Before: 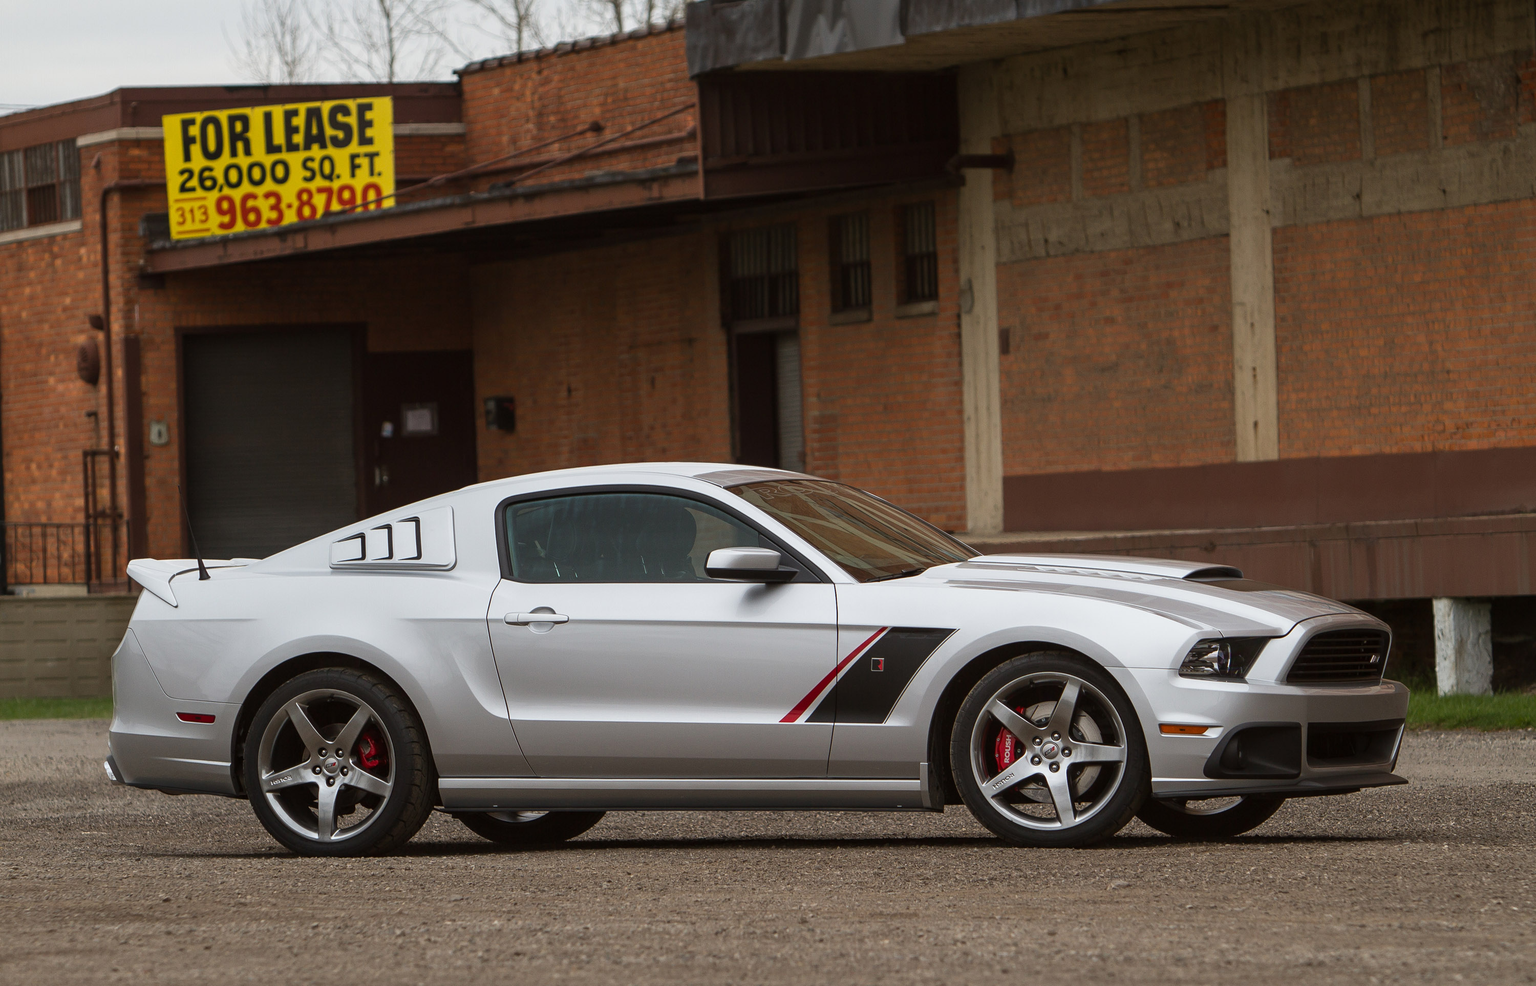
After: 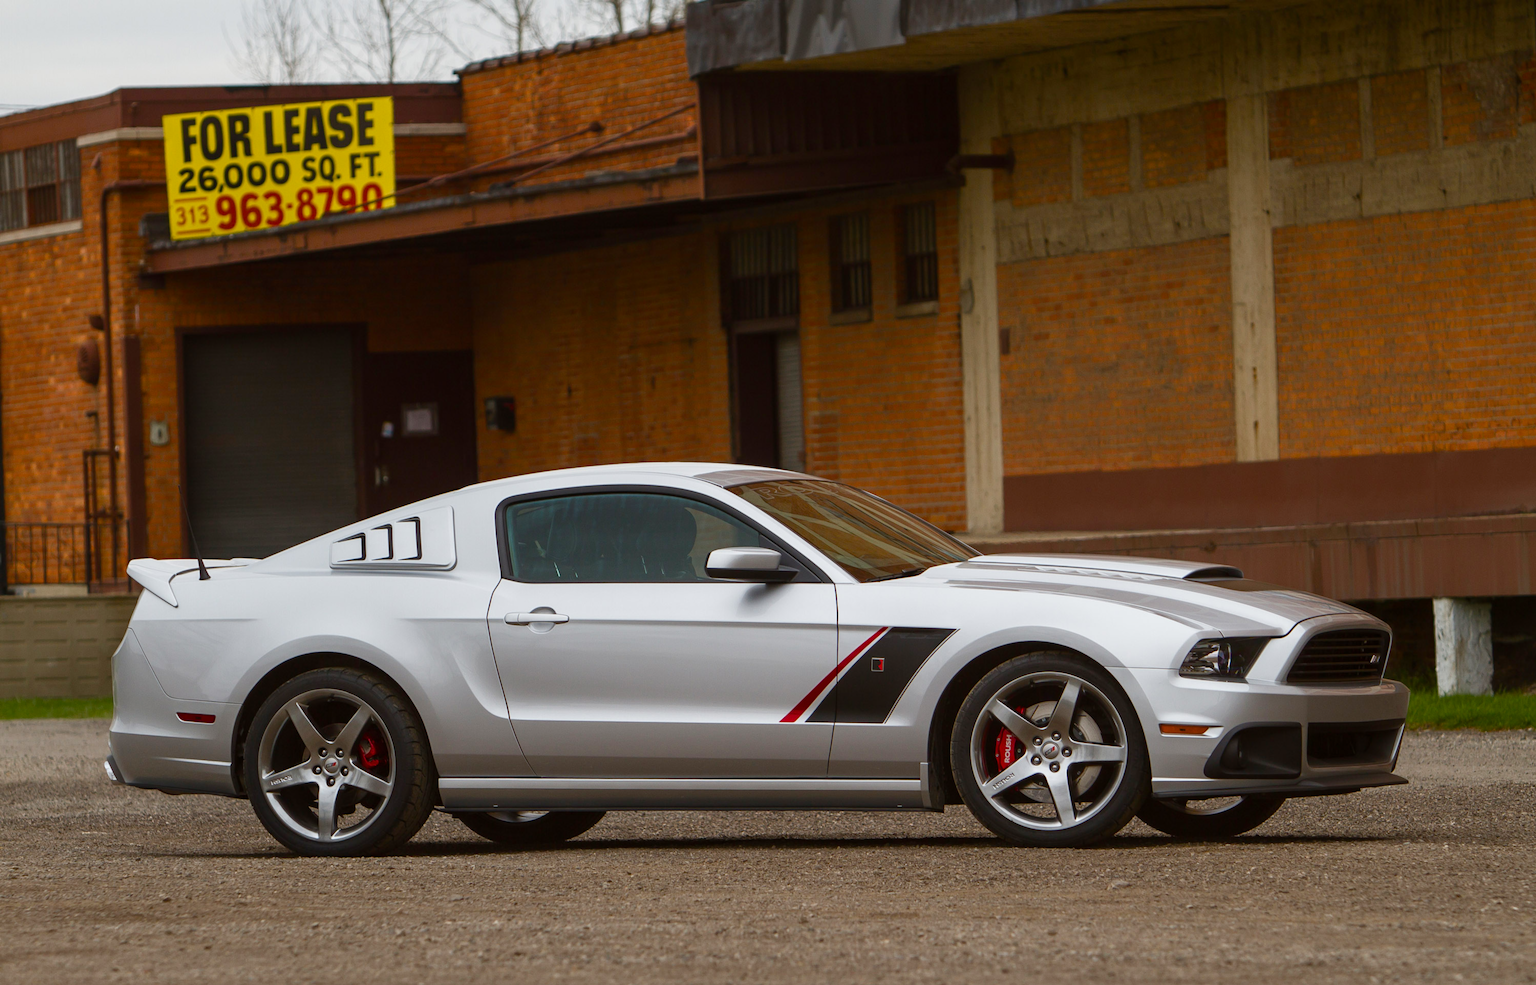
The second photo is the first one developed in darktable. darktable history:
lowpass: radius 0.5, unbound 0
color balance rgb: perceptual saturation grading › global saturation 20%, perceptual saturation grading › highlights -25%, perceptual saturation grading › shadows 50%
